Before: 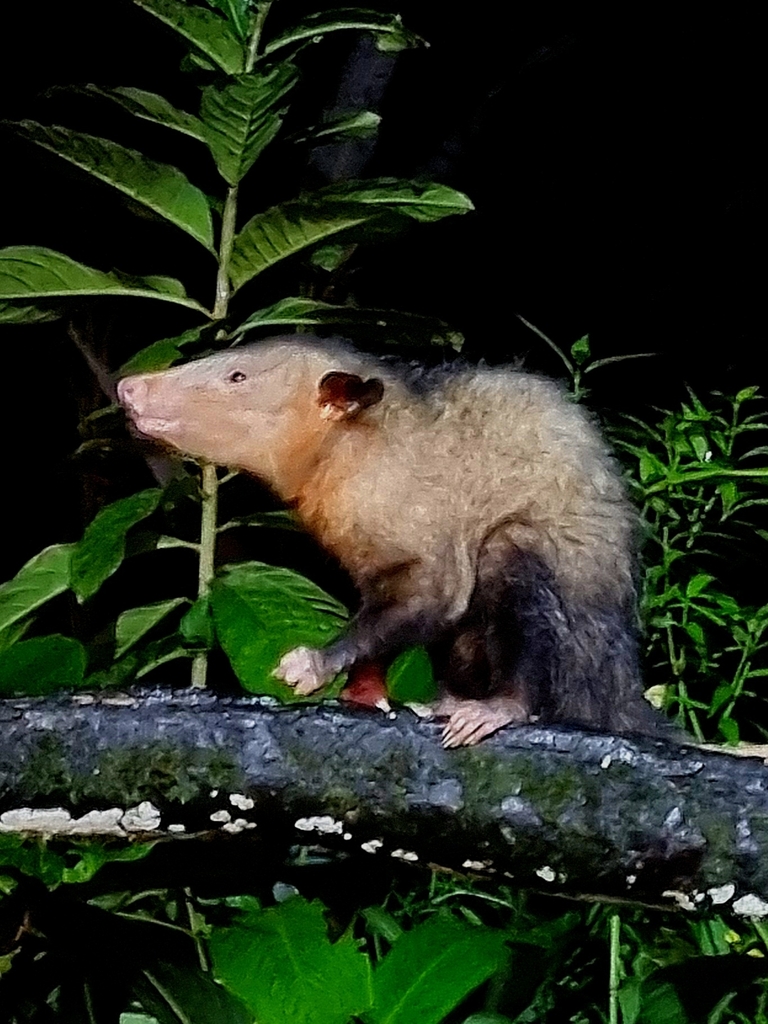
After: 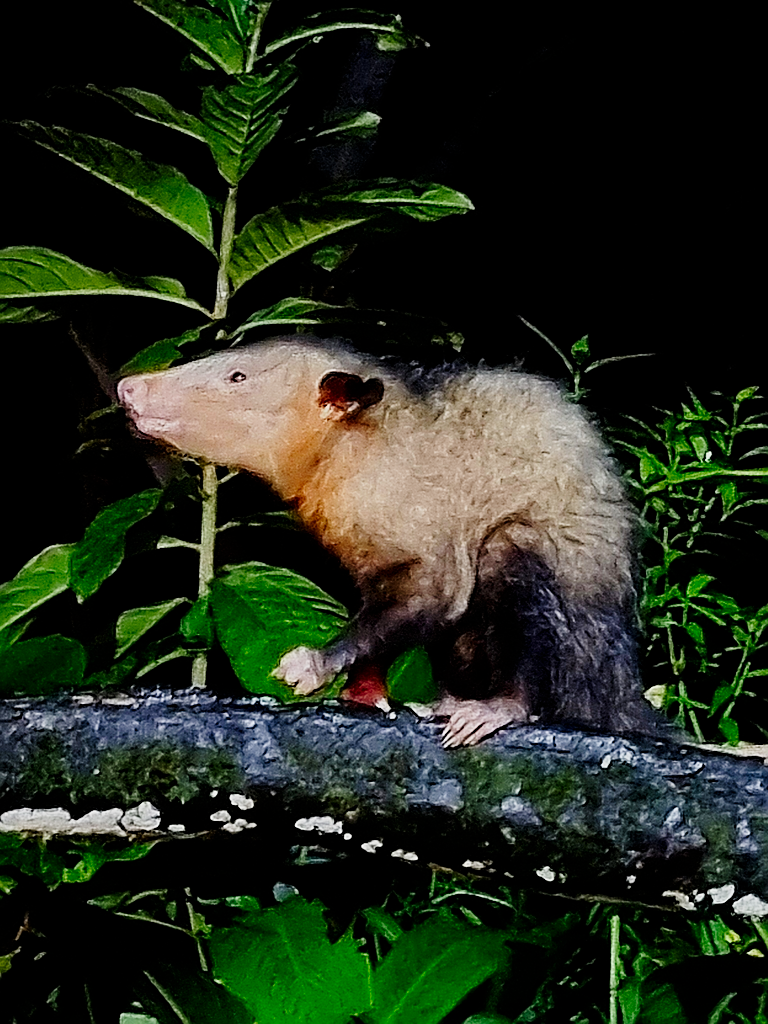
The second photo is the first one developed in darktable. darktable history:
tone curve: curves: ch0 [(0, 0) (0.049, 0.01) (0.154, 0.081) (0.491, 0.519) (0.748, 0.765) (1, 0.919)]; ch1 [(0, 0) (0.172, 0.123) (0.317, 0.272) (0.401, 0.422) (0.499, 0.497) (0.531, 0.54) (0.615, 0.603) (0.741, 0.783) (1, 1)]; ch2 [(0, 0) (0.411, 0.424) (0.483, 0.478) (0.544, 0.56) (0.686, 0.638) (1, 1)], preserve colors none
sharpen: on, module defaults
